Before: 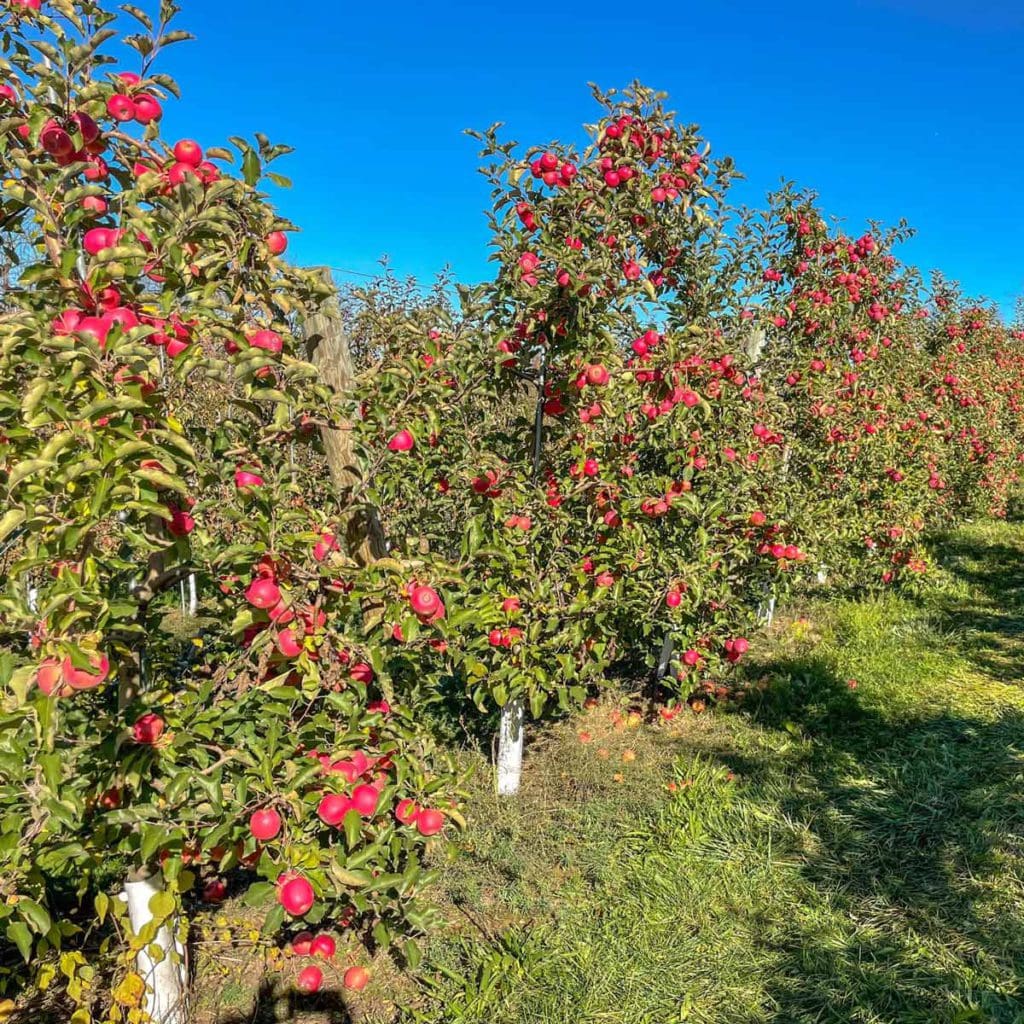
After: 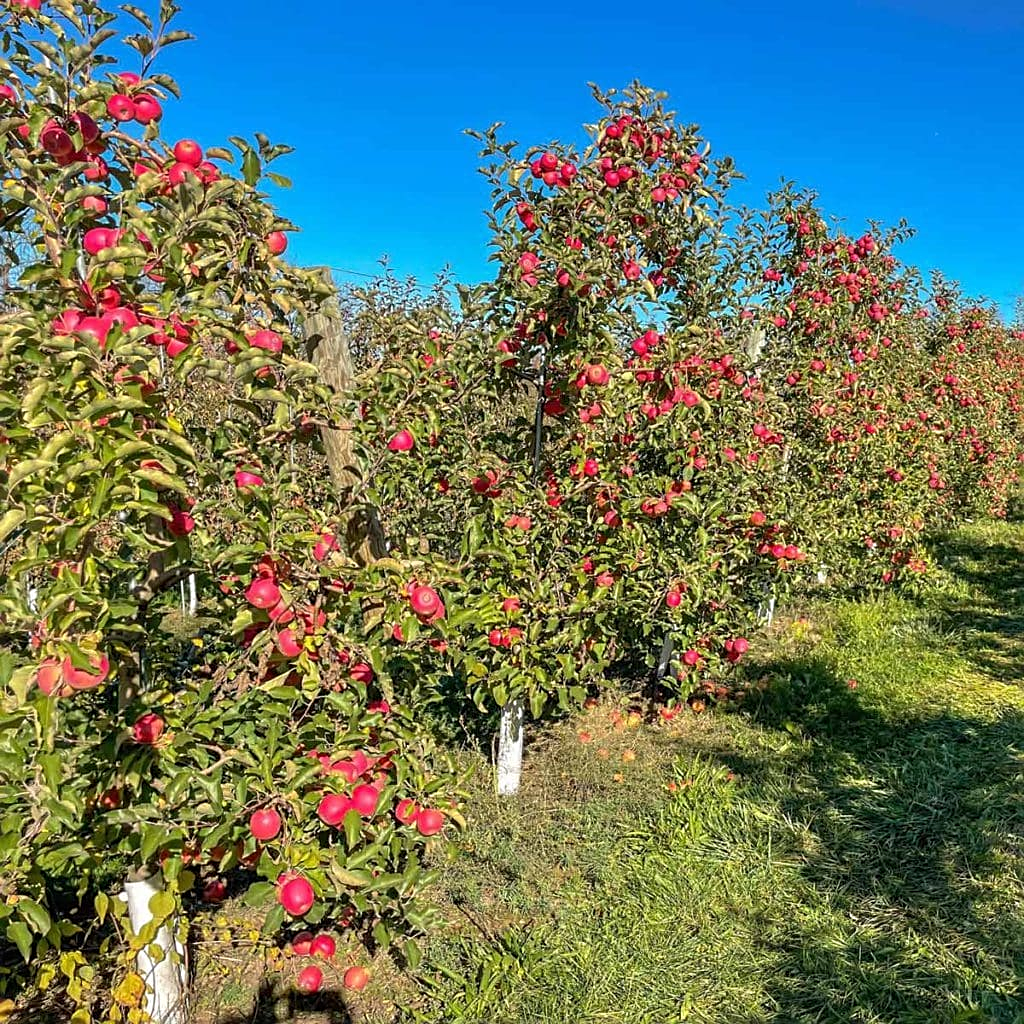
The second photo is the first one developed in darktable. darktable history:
sharpen: amount 0.479
